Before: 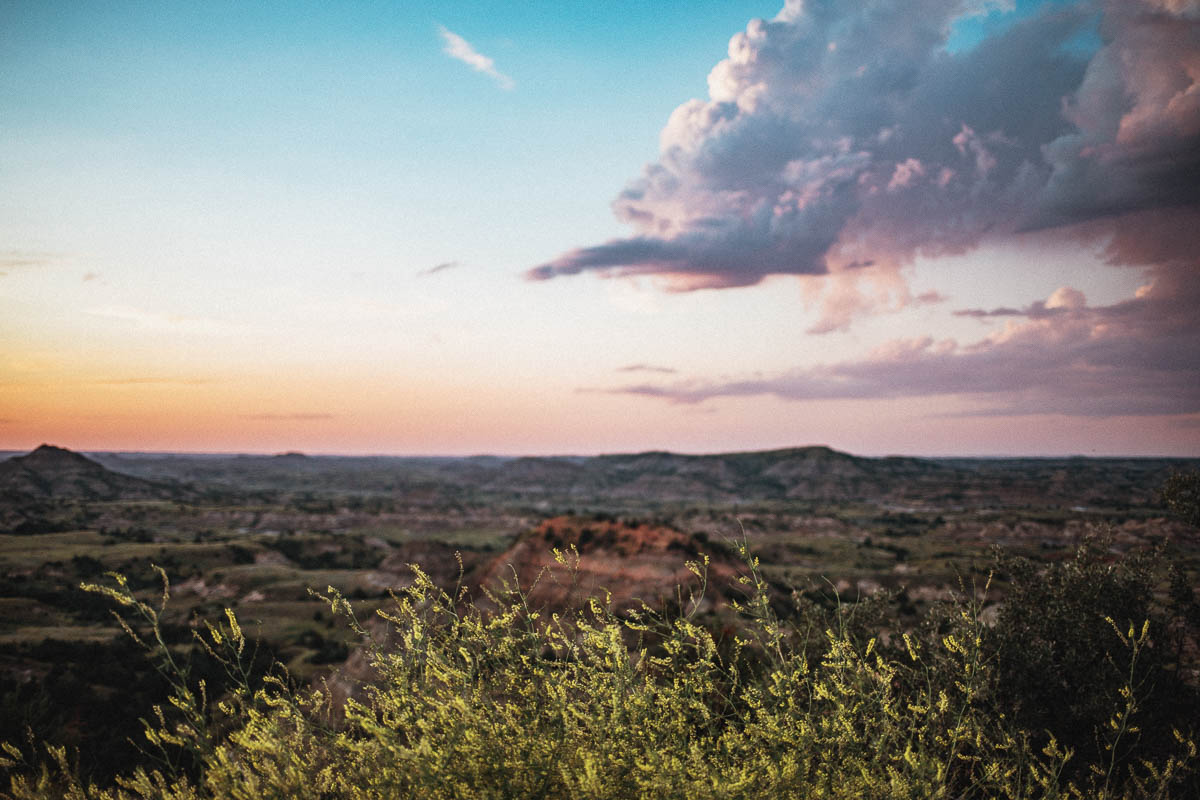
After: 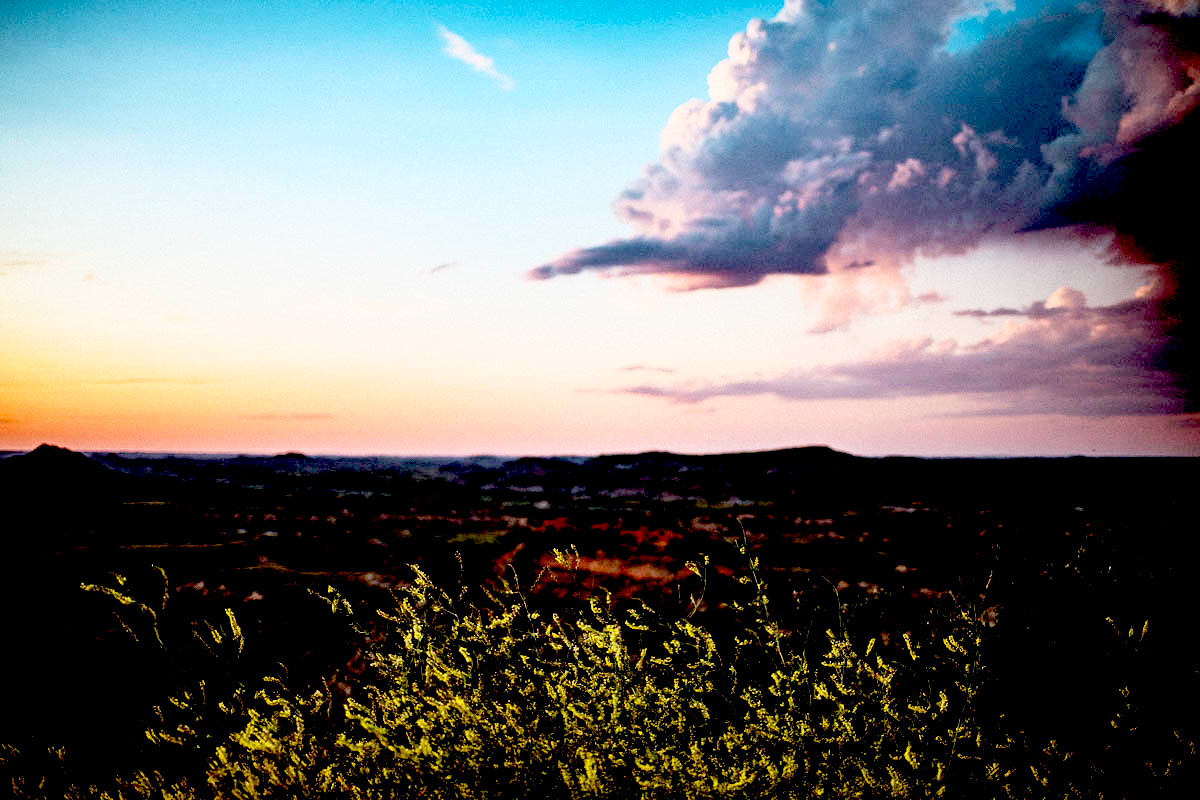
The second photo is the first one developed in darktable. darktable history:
exposure: black level correction 0.1, exposure -0.092 EV, compensate highlight preservation false
base curve: curves: ch0 [(0, 0) (0.557, 0.834) (1, 1)]
